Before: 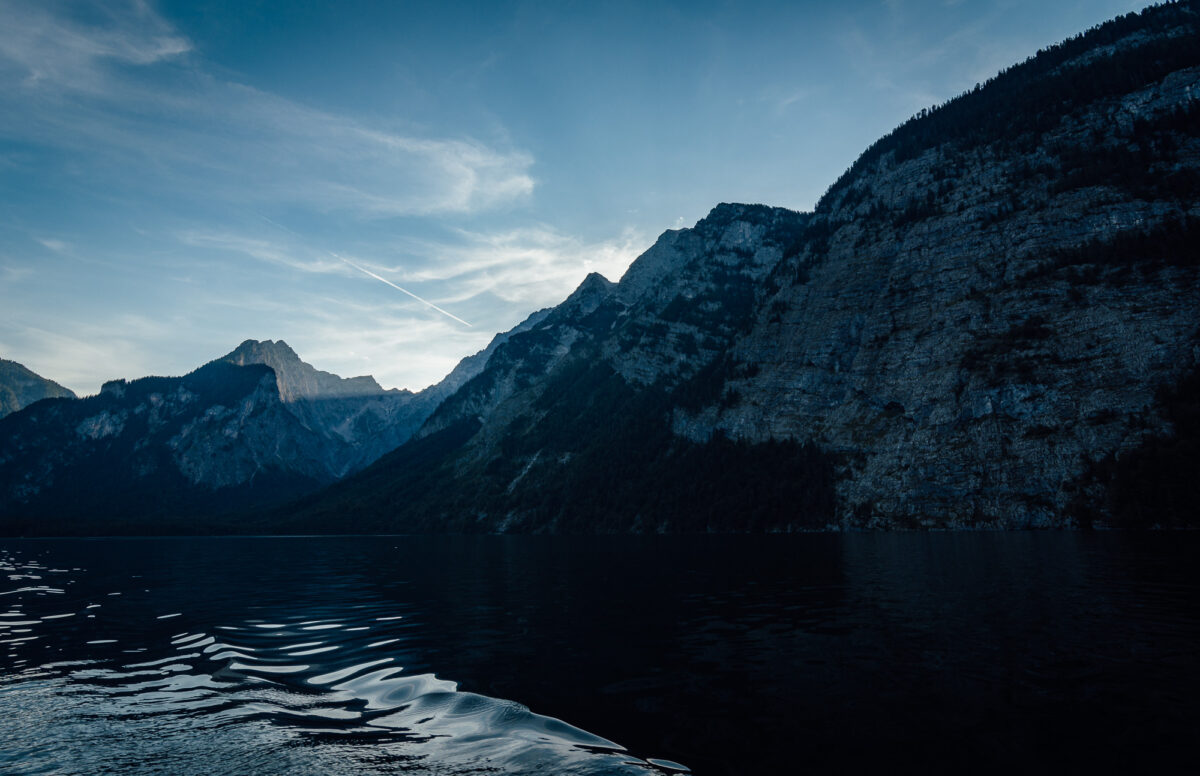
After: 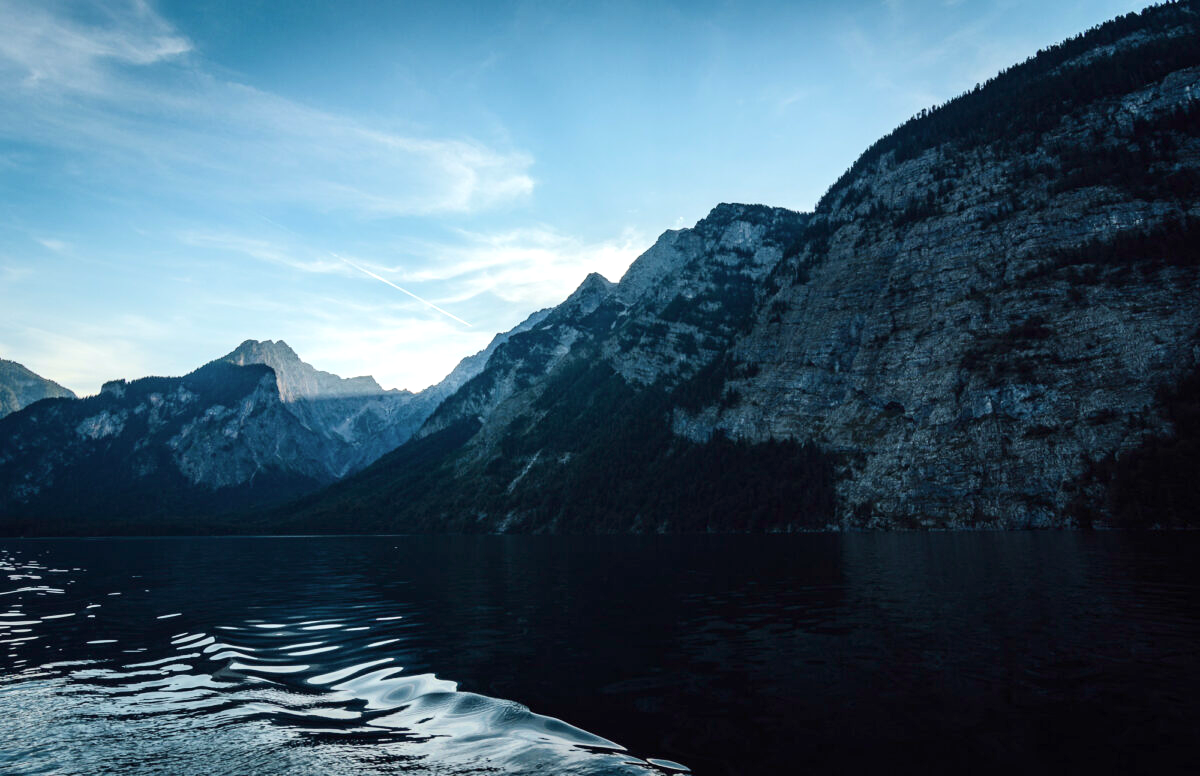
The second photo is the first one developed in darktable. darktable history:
exposure: black level correction 0, exposure 1.015 EV, compensate exposure bias true, compensate highlight preservation false
tone curve: curves: ch0 [(0, 0) (0.091, 0.074) (0.184, 0.168) (0.491, 0.519) (0.748, 0.765) (1, 0.919)]; ch1 [(0, 0) (0.179, 0.173) (0.322, 0.32) (0.424, 0.424) (0.502, 0.504) (0.56, 0.578) (0.631, 0.667) (0.777, 0.806) (1, 1)]; ch2 [(0, 0) (0.434, 0.447) (0.483, 0.487) (0.547, 0.564) (0.676, 0.673) (1, 1)], color space Lab, independent channels, preserve colors none
